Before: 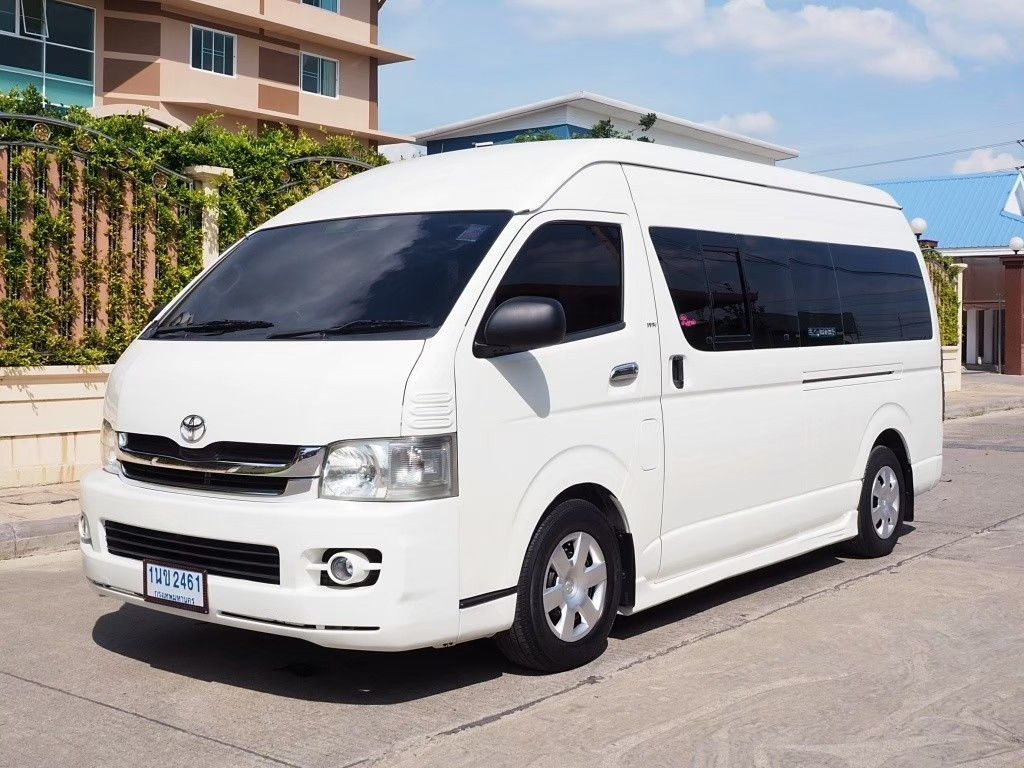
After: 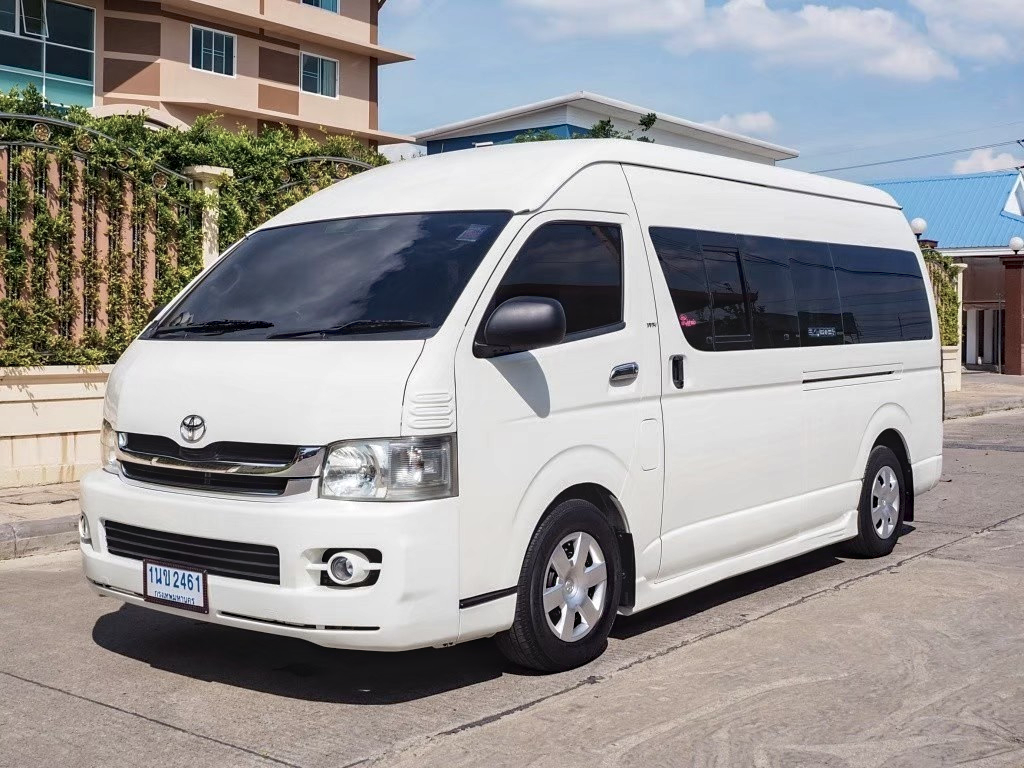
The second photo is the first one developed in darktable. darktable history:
haze removal: compatibility mode true, adaptive false
color balance rgb: linear chroma grading › global chroma 14.565%, perceptual saturation grading › global saturation -31.661%, global vibrance 20%
color zones: curves: ch0 [(0.25, 0.5) (0.428, 0.473) (0.75, 0.5)]; ch1 [(0.243, 0.479) (0.398, 0.452) (0.75, 0.5)]
tone equalizer: edges refinement/feathering 500, mask exposure compensation -1.57 EV, preserve details no
local contrast: on, module defaults
